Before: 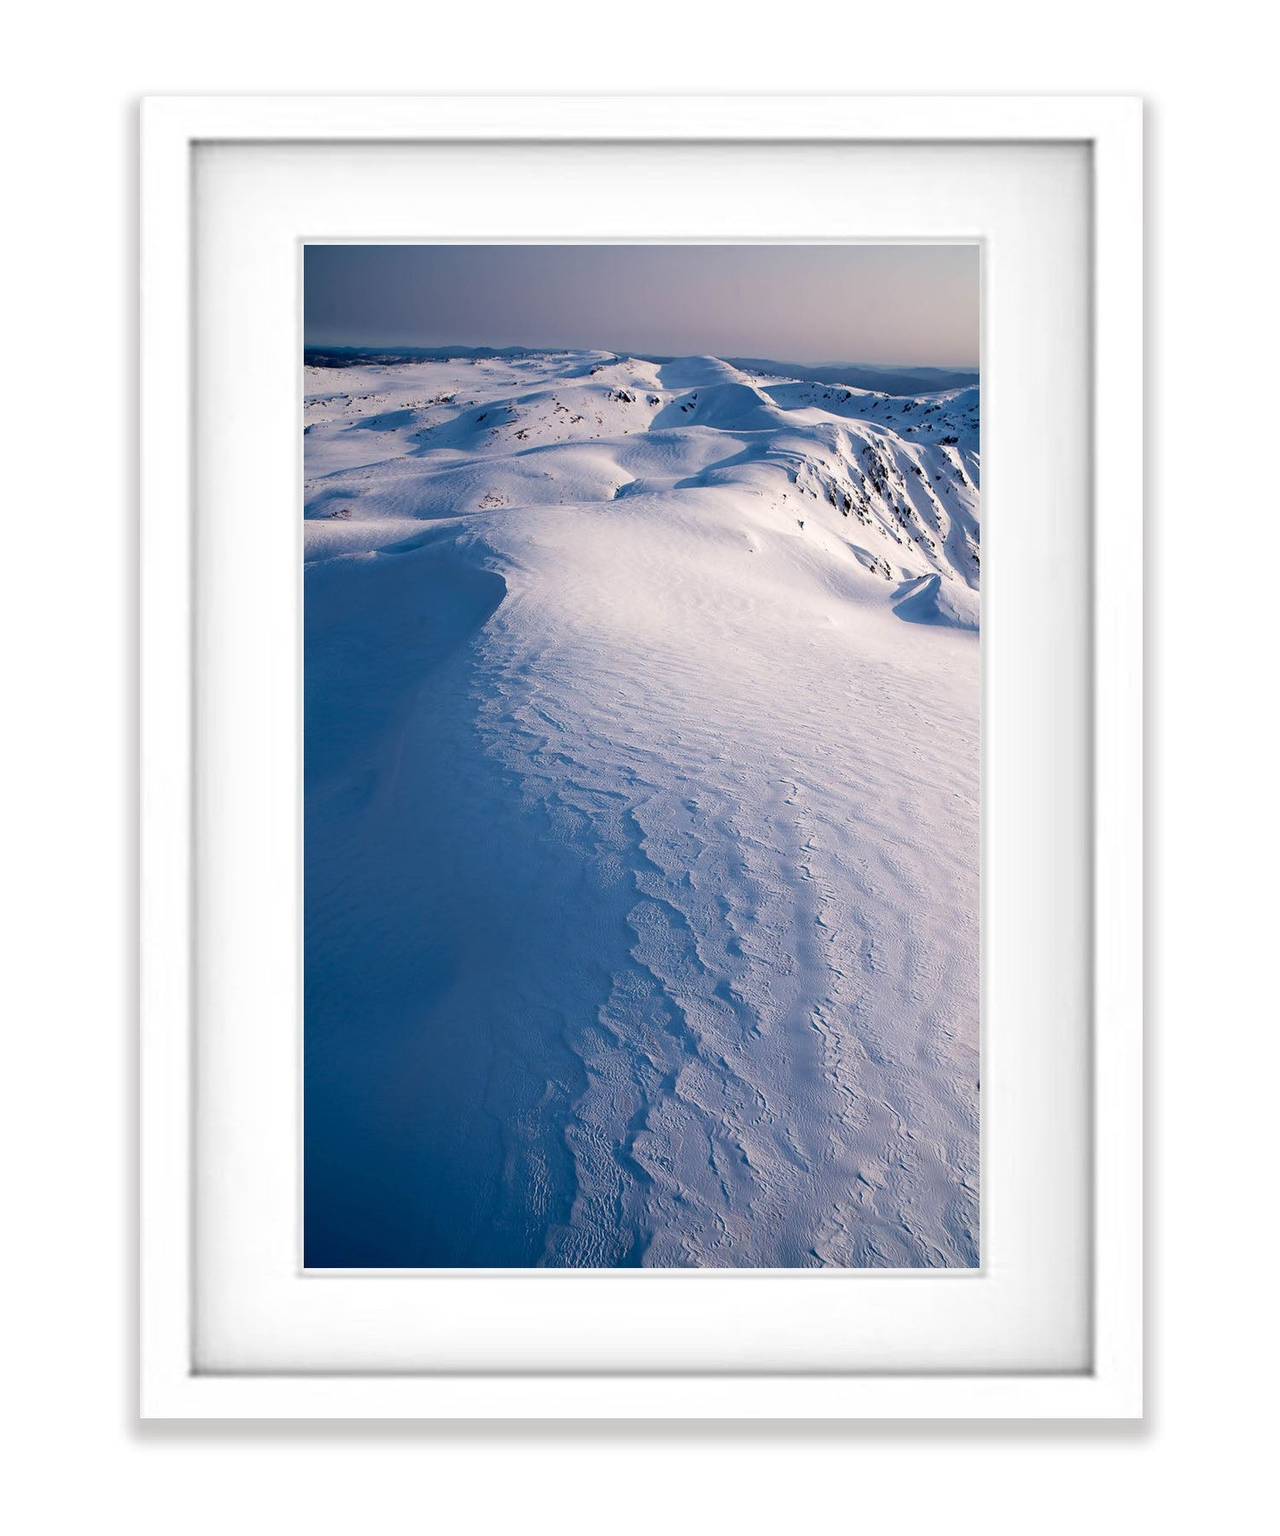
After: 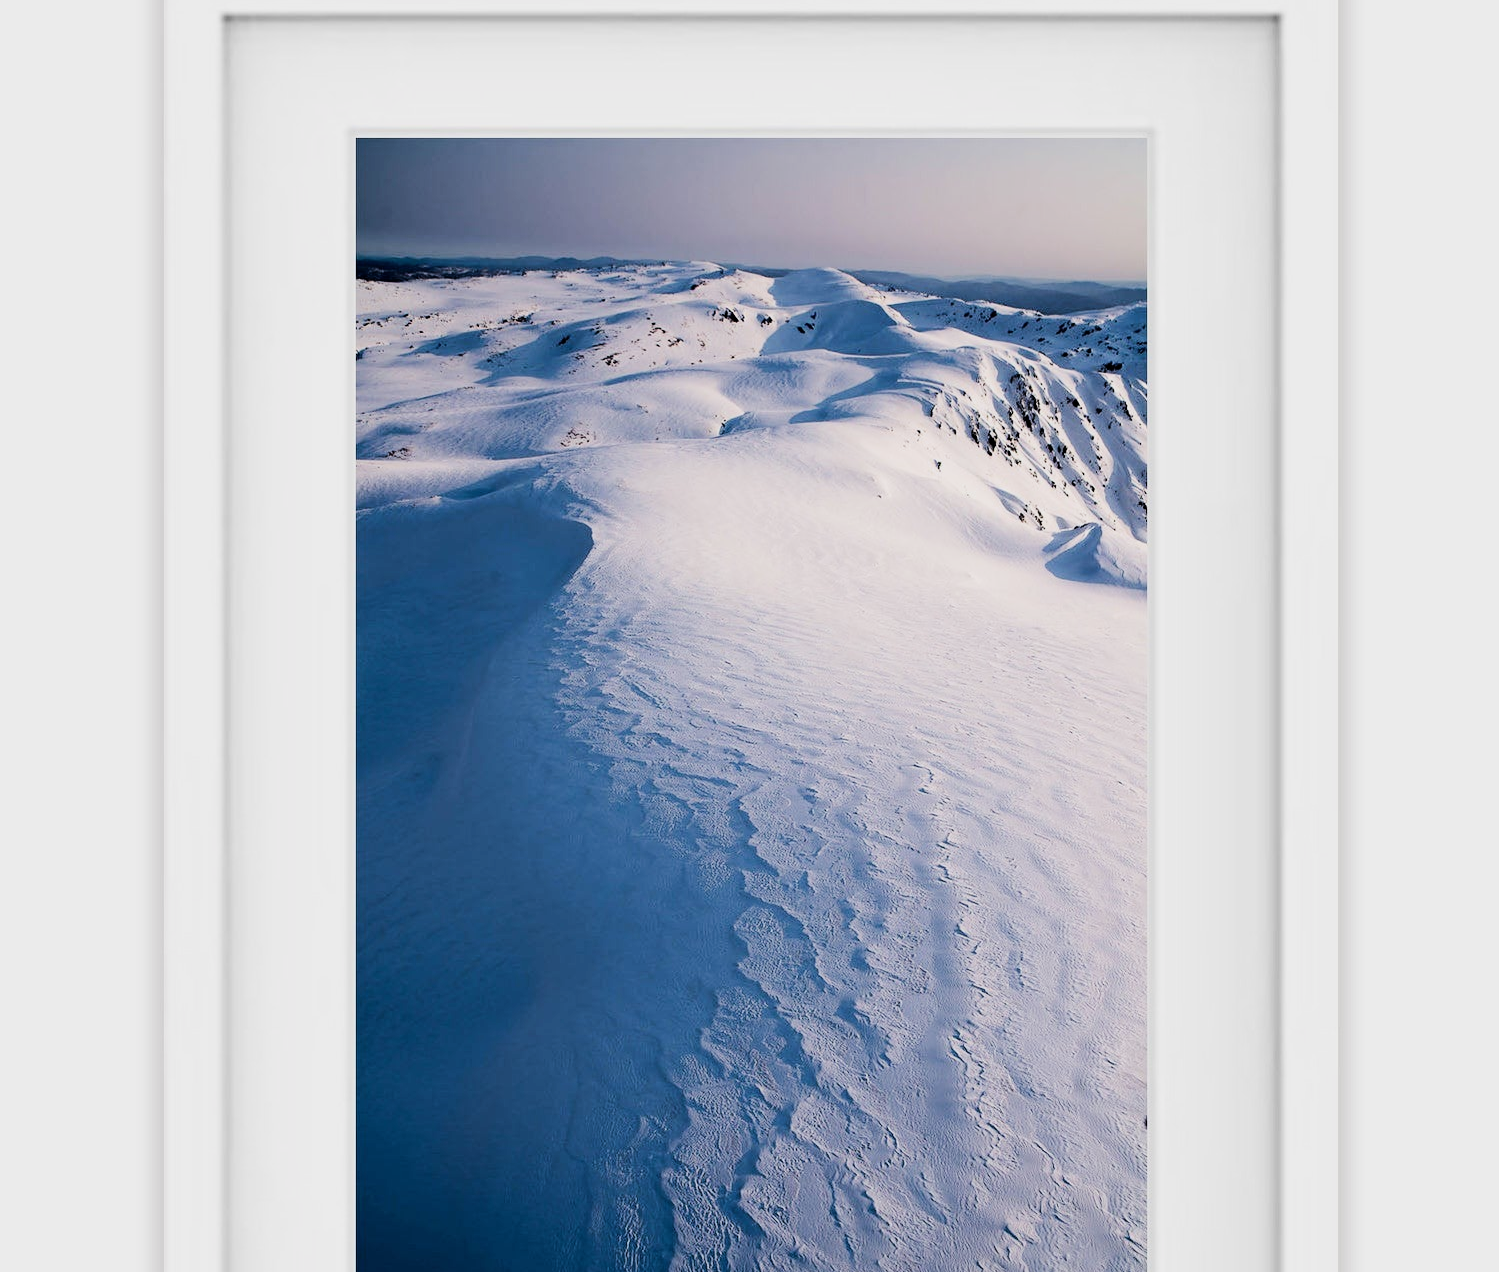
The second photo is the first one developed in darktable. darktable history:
tone equalizer: -8 EV -0.75 EV, -7 EV -0.7 EV, -6 EV -0.6 EV, -5 EV -0.4 EV, -3 EV 0.4 EV, -2 EV 0.6 EV, -1 EV 0.7 EV, +0 EV 0.75 EV, edges refinement/feathering 500, mask exposure compensation -1.57 EV, preserve details no
filmic rgb: black relative exposure -7.65 EV, white relative exposure 4.56 EV, hardness 3.61
exposure: compensate highlight preservation false
crop and rotate: top 8.293%, bottom 20.996%
